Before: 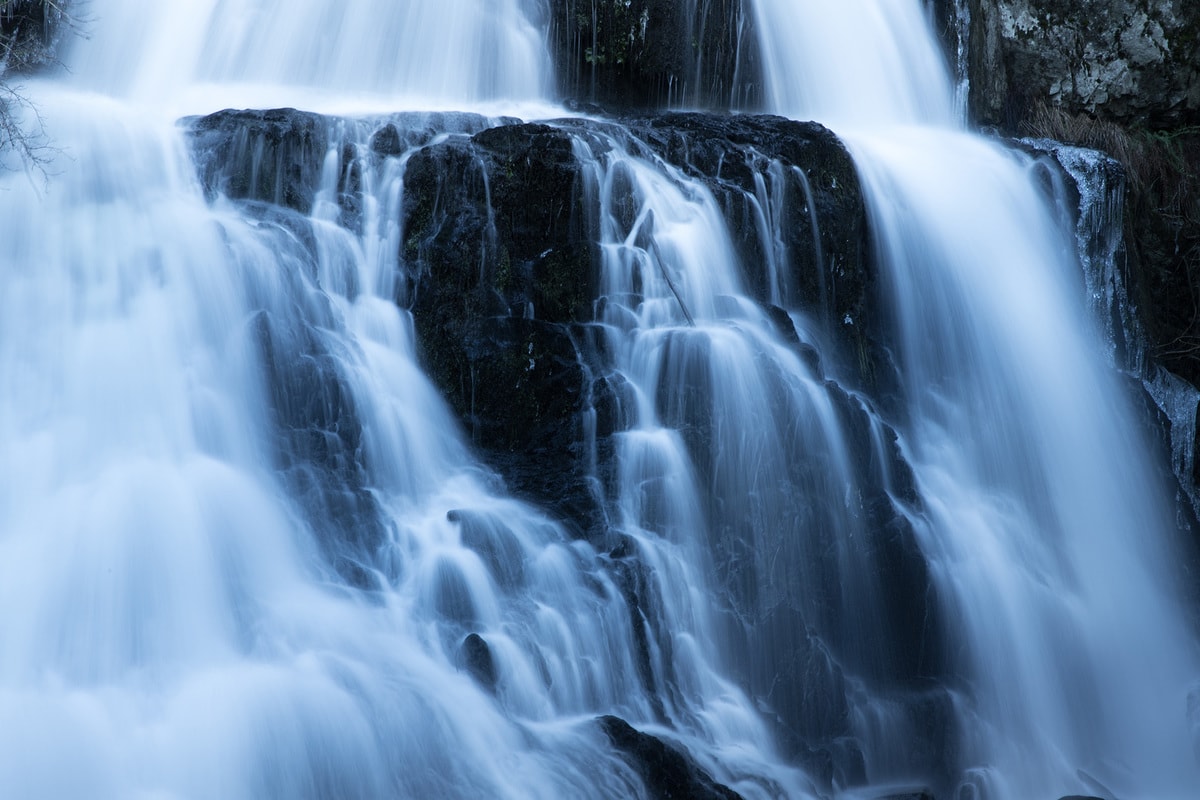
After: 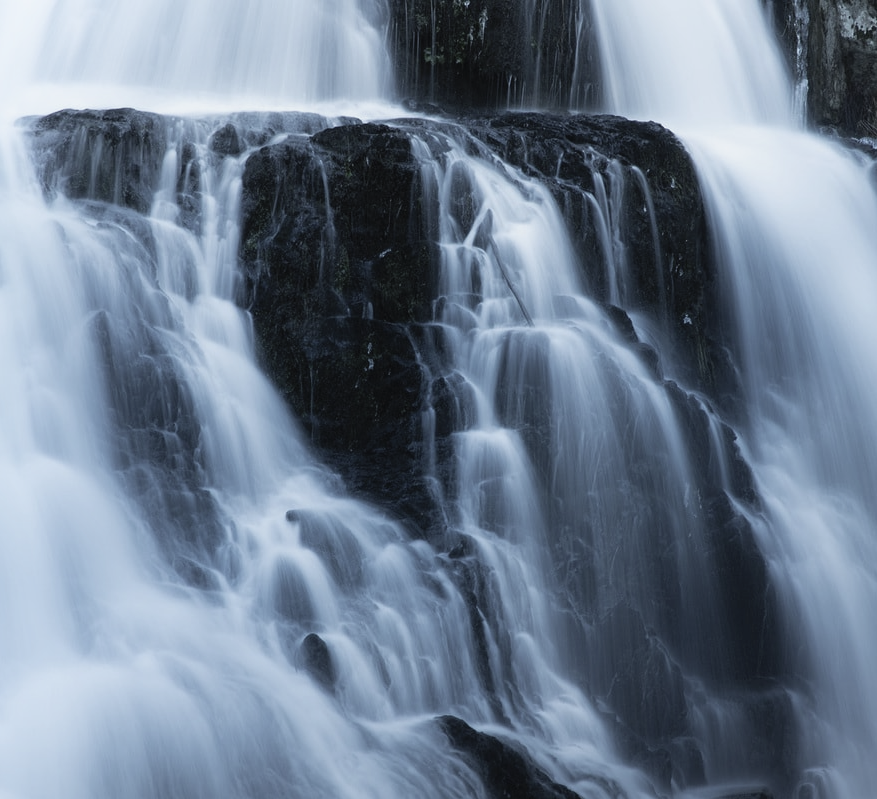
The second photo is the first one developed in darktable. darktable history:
crop: left 13.474%, right 13.414%
contrast brightness saturation: contrast -0.06, saturation -0.416
shadows and highlights: shadows -23.5, highlights 45.52, soften with gaussian
